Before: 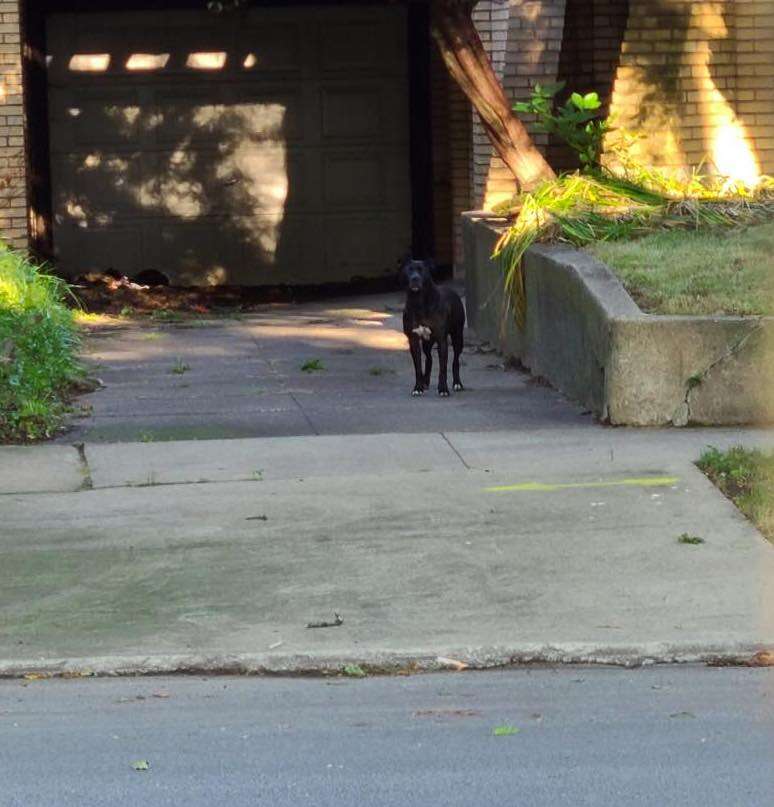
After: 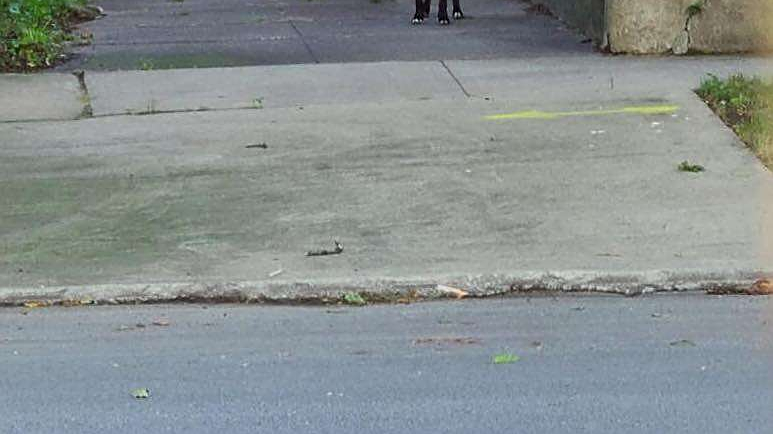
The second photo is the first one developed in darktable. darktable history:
crop and rotate: top 46.149%, right 0.085%
sharpen: on, module defaults
